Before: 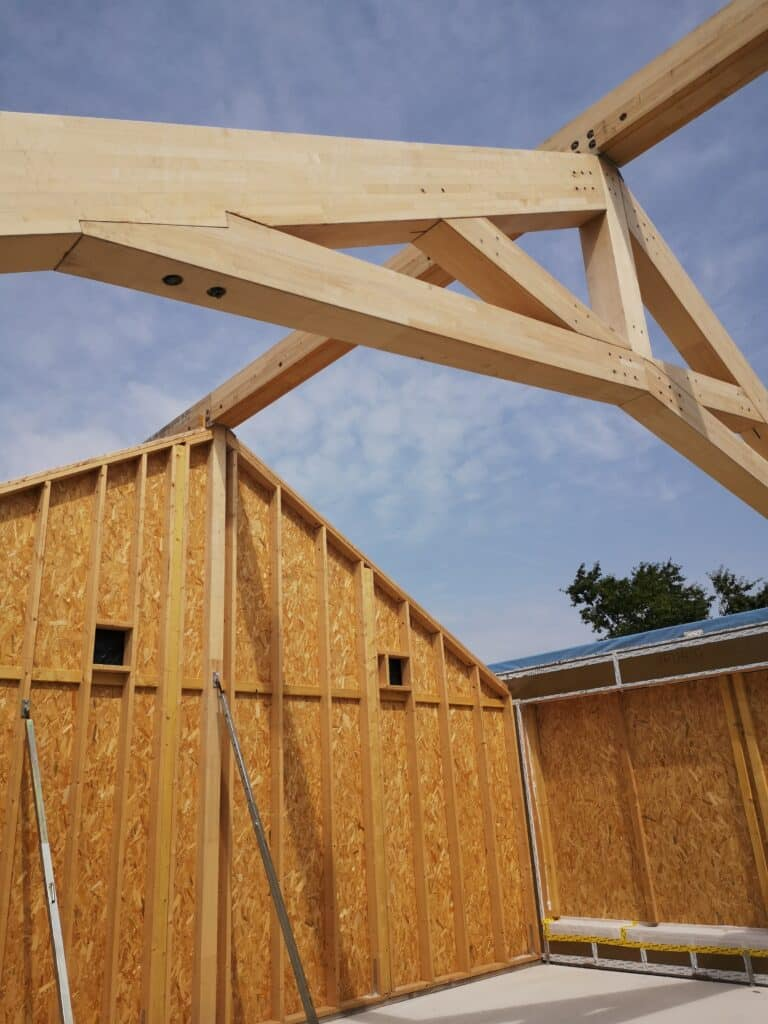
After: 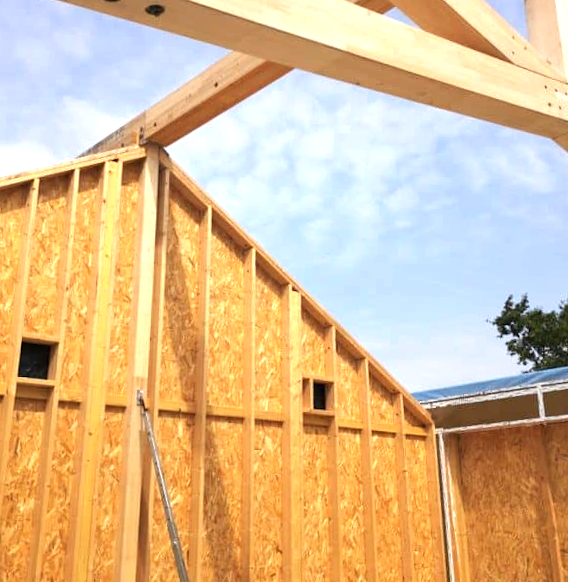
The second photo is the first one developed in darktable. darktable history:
rotate and perspective: rotation 2.17°, automatic cropping off
exposure: exposure 1.137 EV, compensate highlight preservation false
crop: left 11.123%, top 27.61%, right 18.3%, bottom 17.034%
